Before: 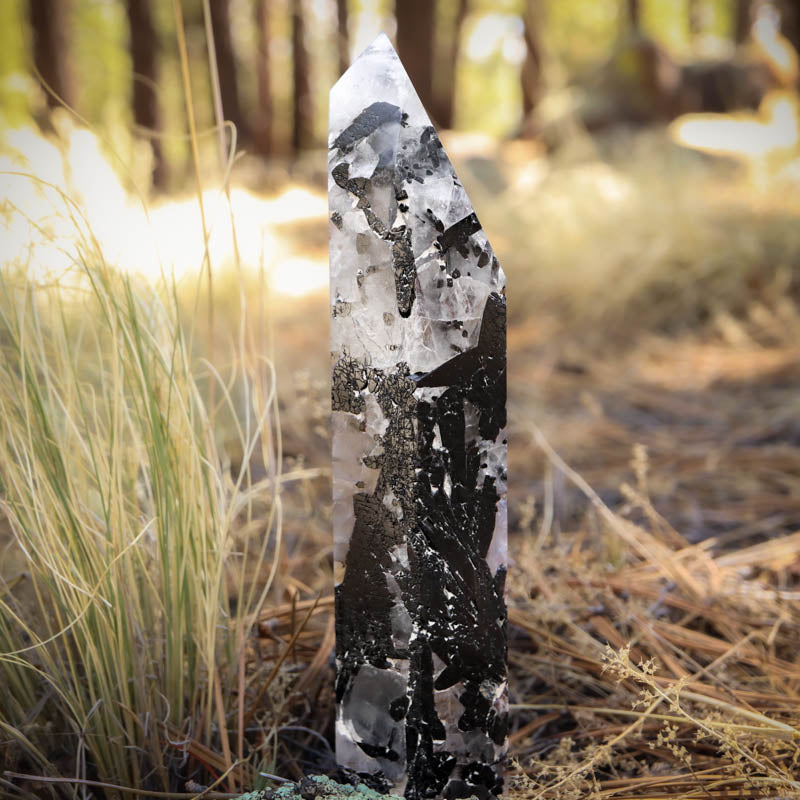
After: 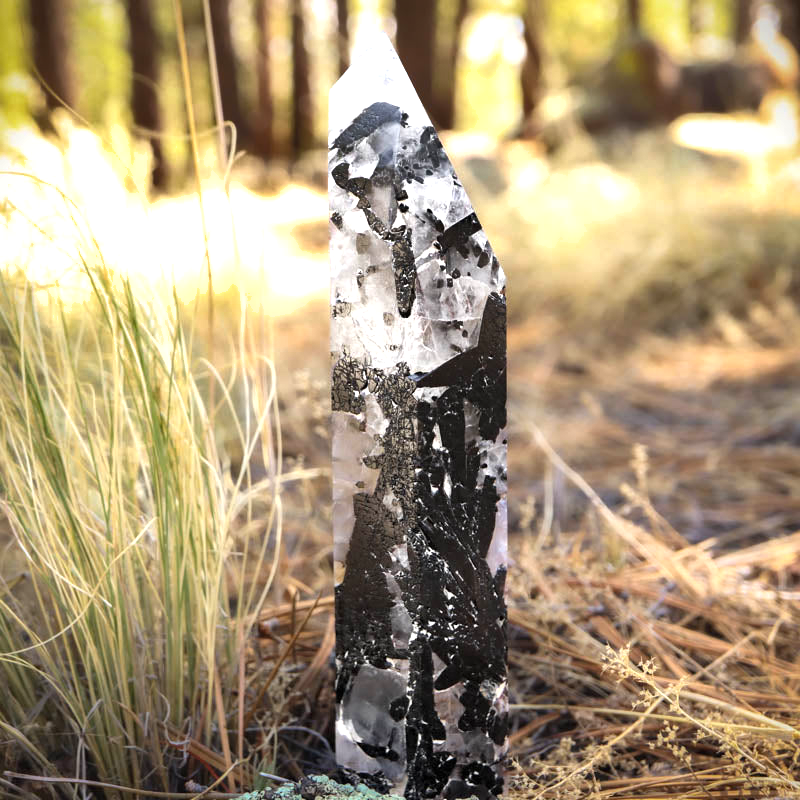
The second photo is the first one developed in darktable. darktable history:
shadows and highlights: soften with gaussian
exposure: black level correction 0, exposure 0.7 EV, compensate exposure bias true, compensate highlight preservation false
